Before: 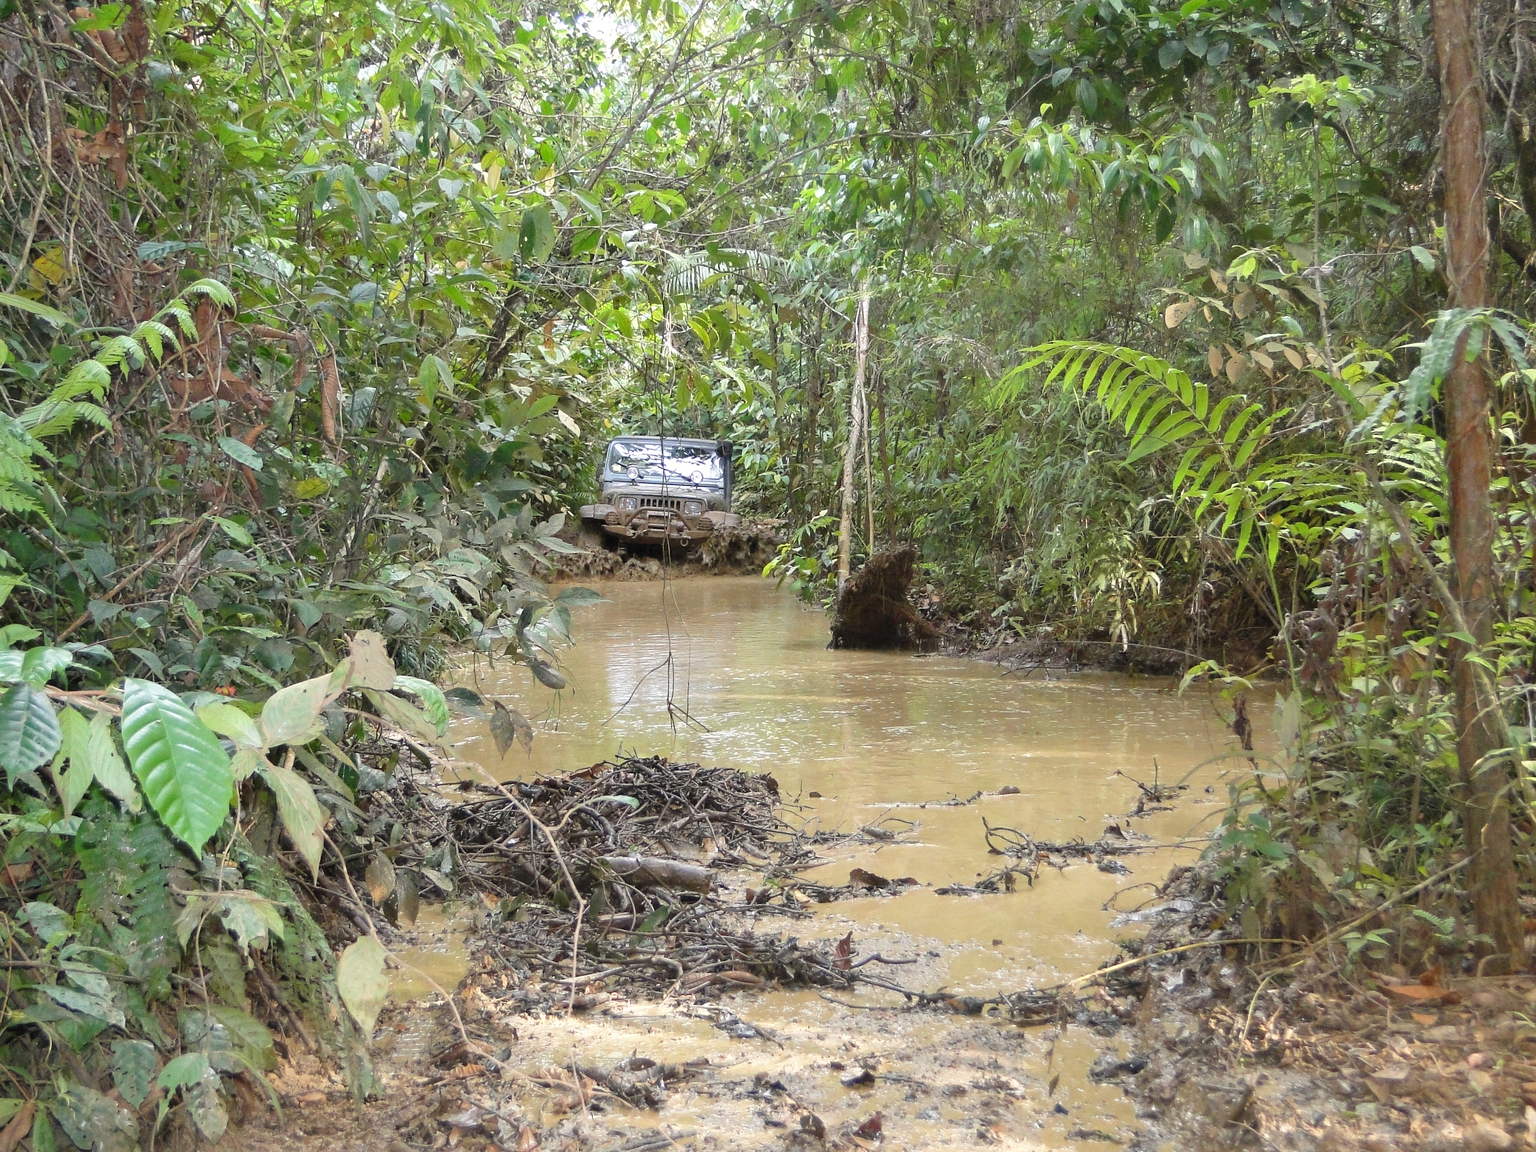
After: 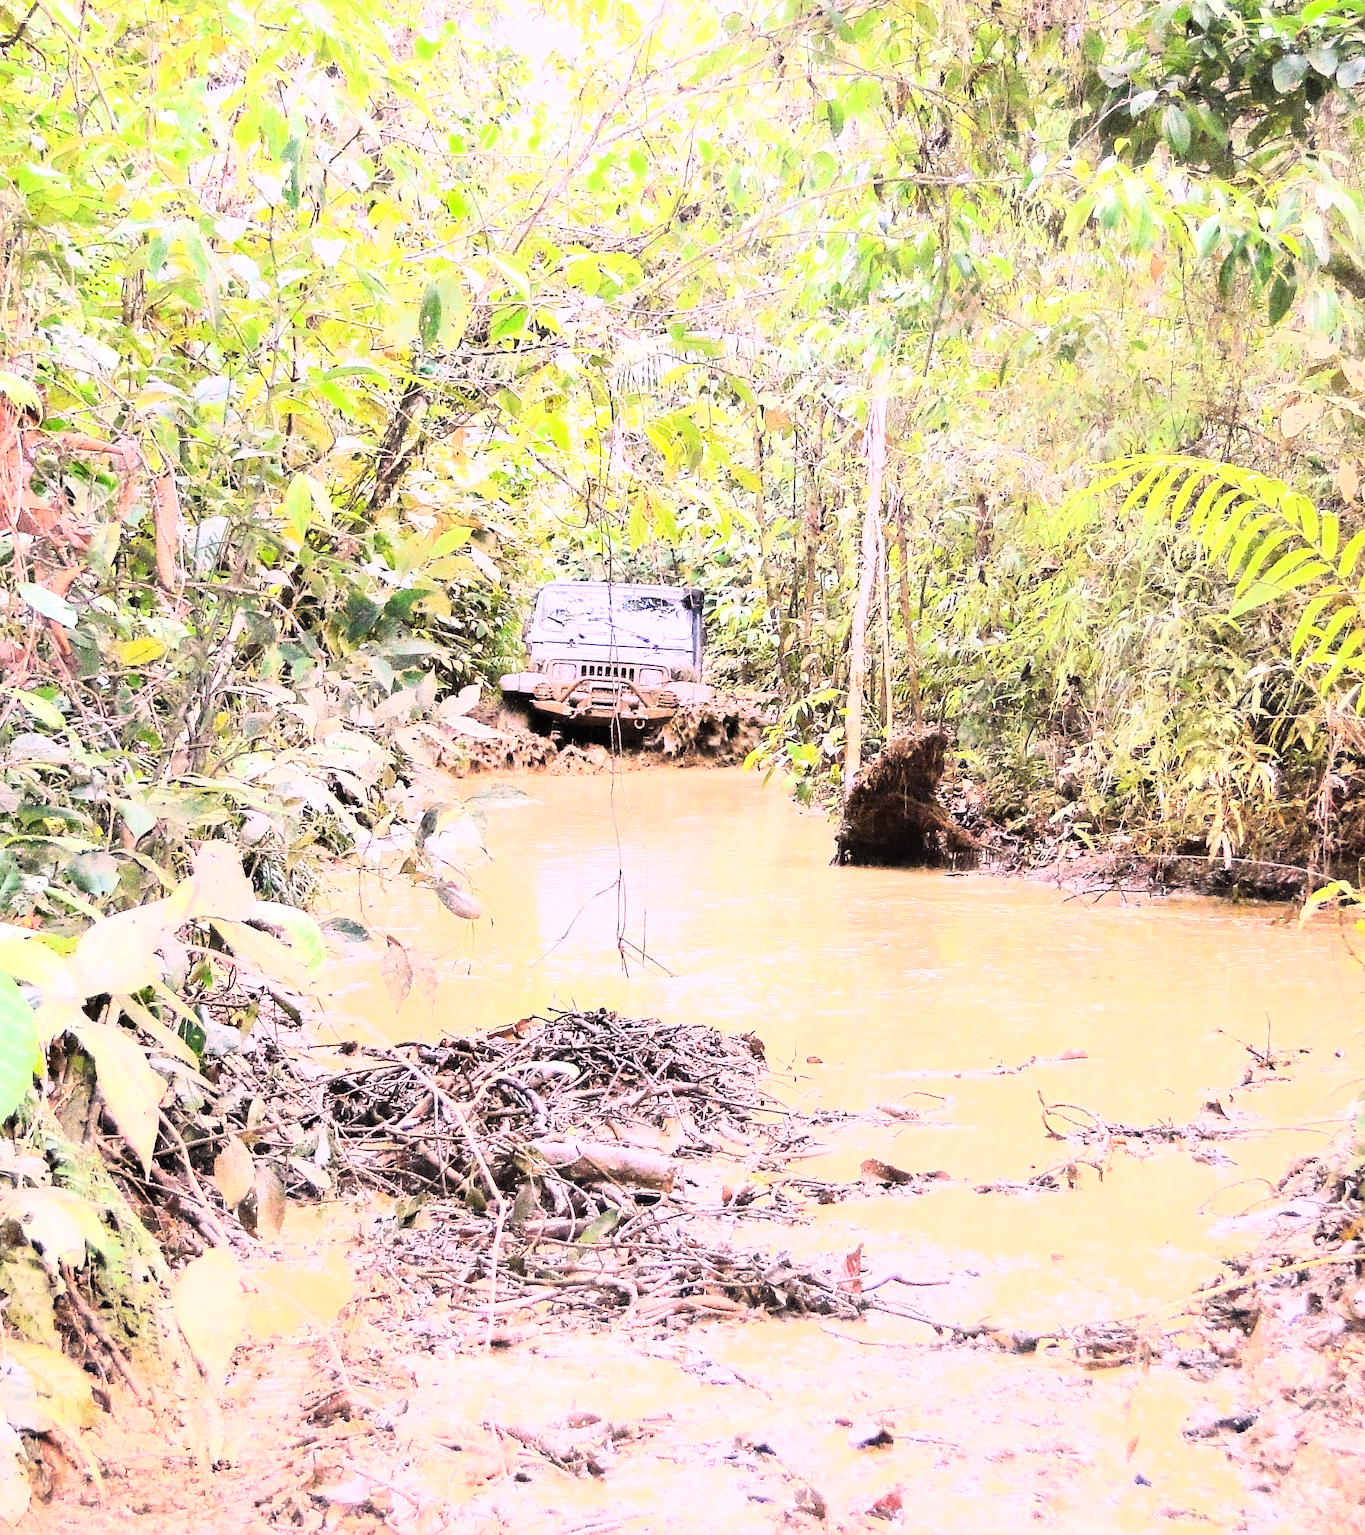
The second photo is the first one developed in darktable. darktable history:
white balance: red 1.188, blue 1.11
sharpen: amount 0.2
crop and rotate: left 13.342%, right 19.991%
exposure: exposure 0.6 EV, compensate highlight preservation false
rgb curve: curves: ch0 [(0, 0) (0.21, 0.15) (0.24, 0.21) (0.5, 0.75) (0.75, 0.96) (0.89, 0.99) (1, 1)]; ch1 [(0, 0.02) (0.21, 0.13) (0.25, 0.2) (0.5, 0.67) (0.75, 0.9) (0.89, 0.97) (1, 1)]; ch2 [(0, 0.02) (0.21, 0.13) (0.25, 0.2) (0.5, 0.67) (0.75, 0.9) (0.89, 0.97) (1, 1)], compensate middle gray true
